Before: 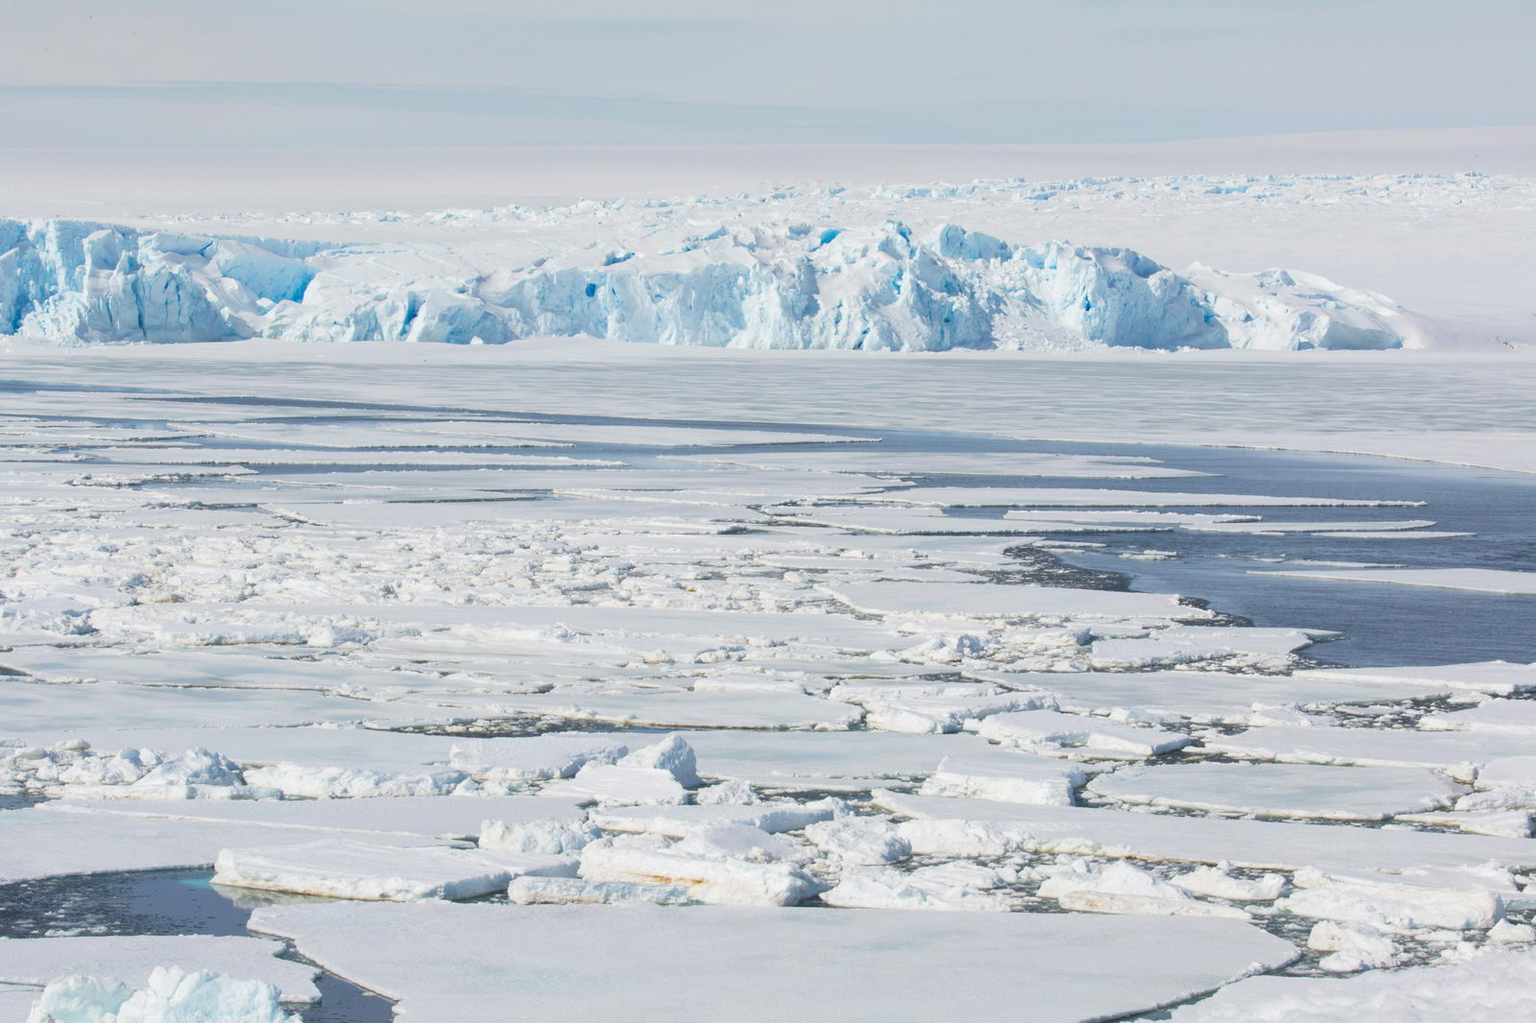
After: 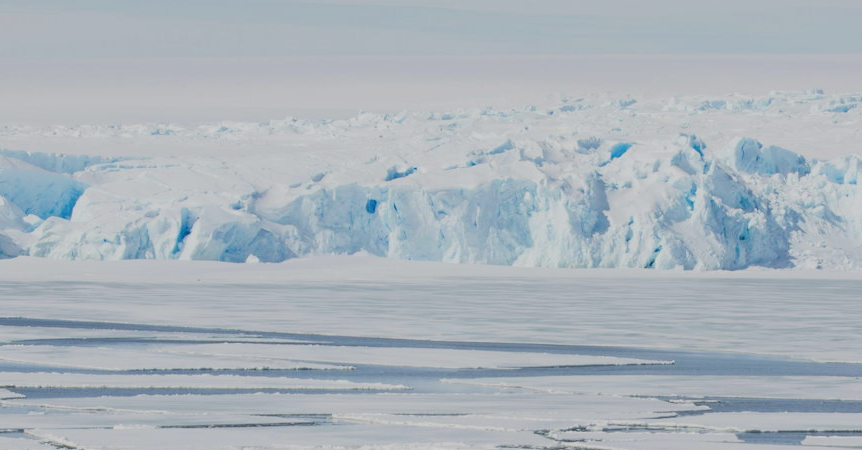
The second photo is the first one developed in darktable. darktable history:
crop: left 15.306%, top 9.065%, right 30.789%, bottom 48.638%
filmic rgb: black relative exposure -7.65 EV, white relative exposure 4.56 EV, hardness 3.61
